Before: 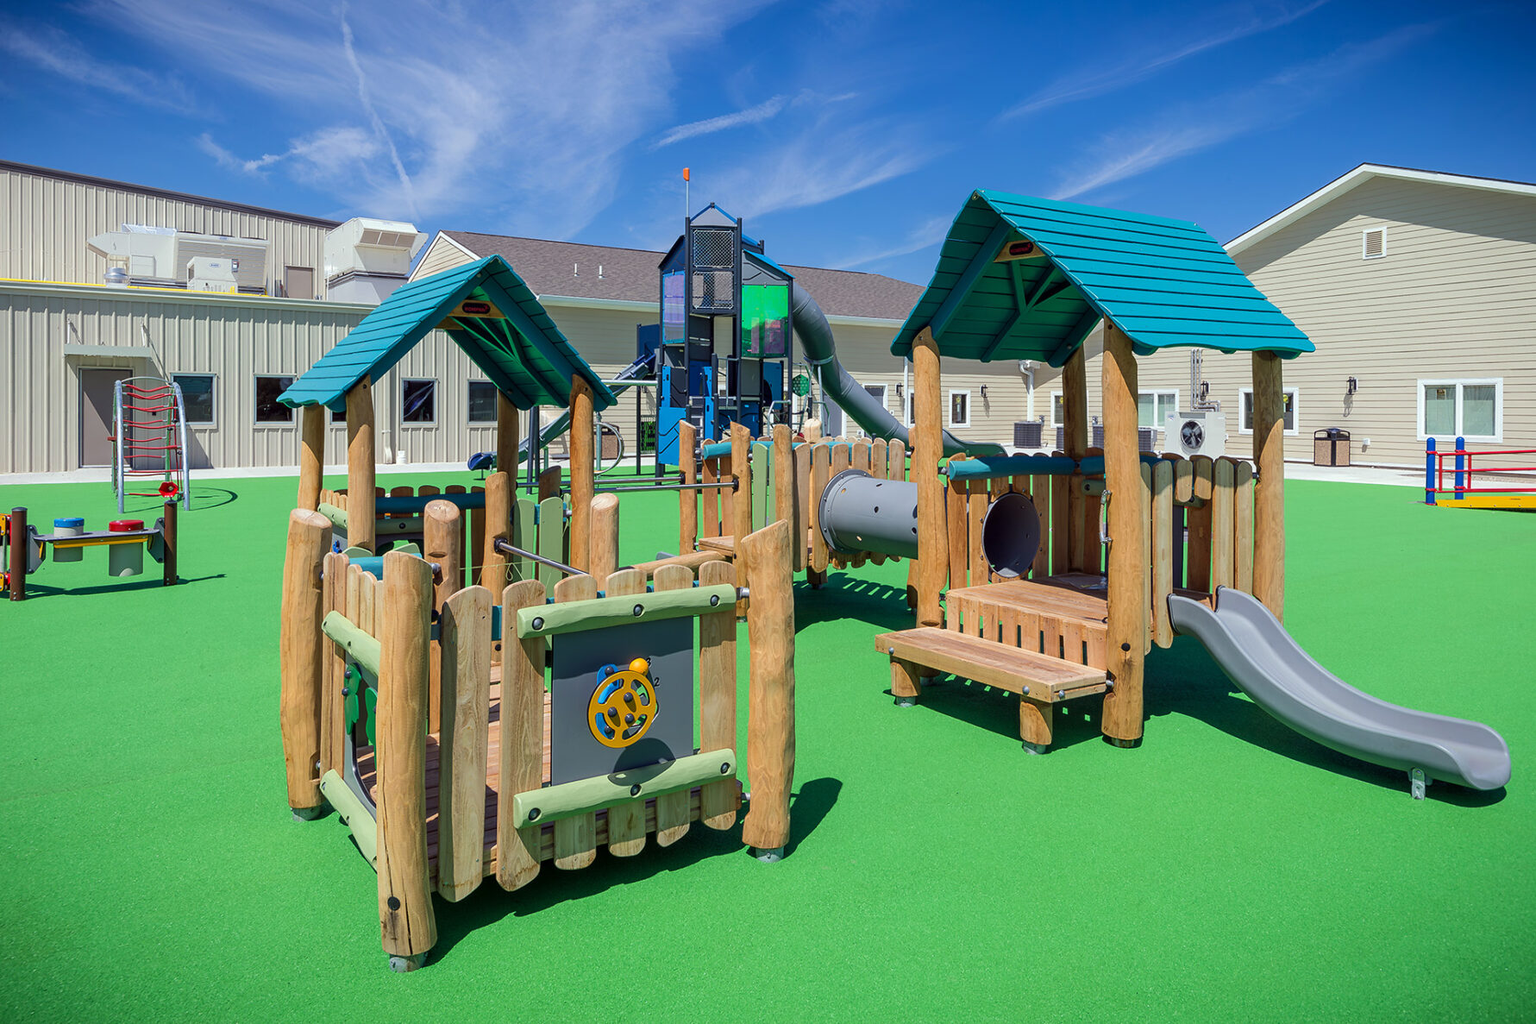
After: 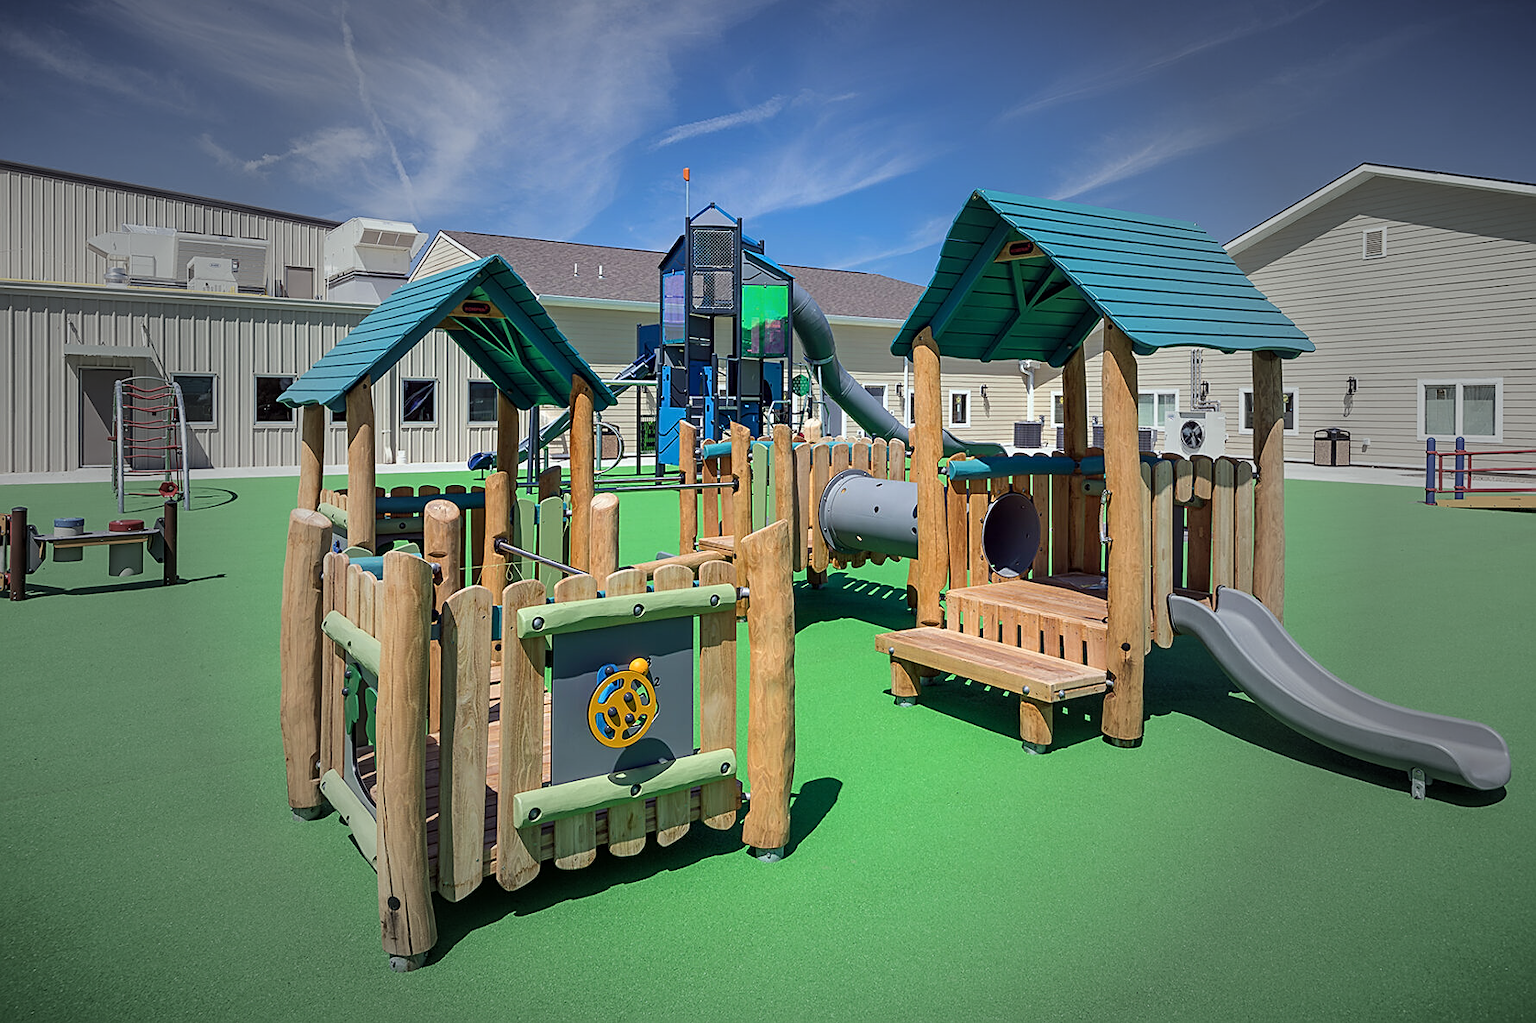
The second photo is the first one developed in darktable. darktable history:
sharpen: on, module defaults
vignetting: fall-off start 39.19%, fall-off radius 40.13%
shadows and highlights: shadows 0.096, highlights 41.98
